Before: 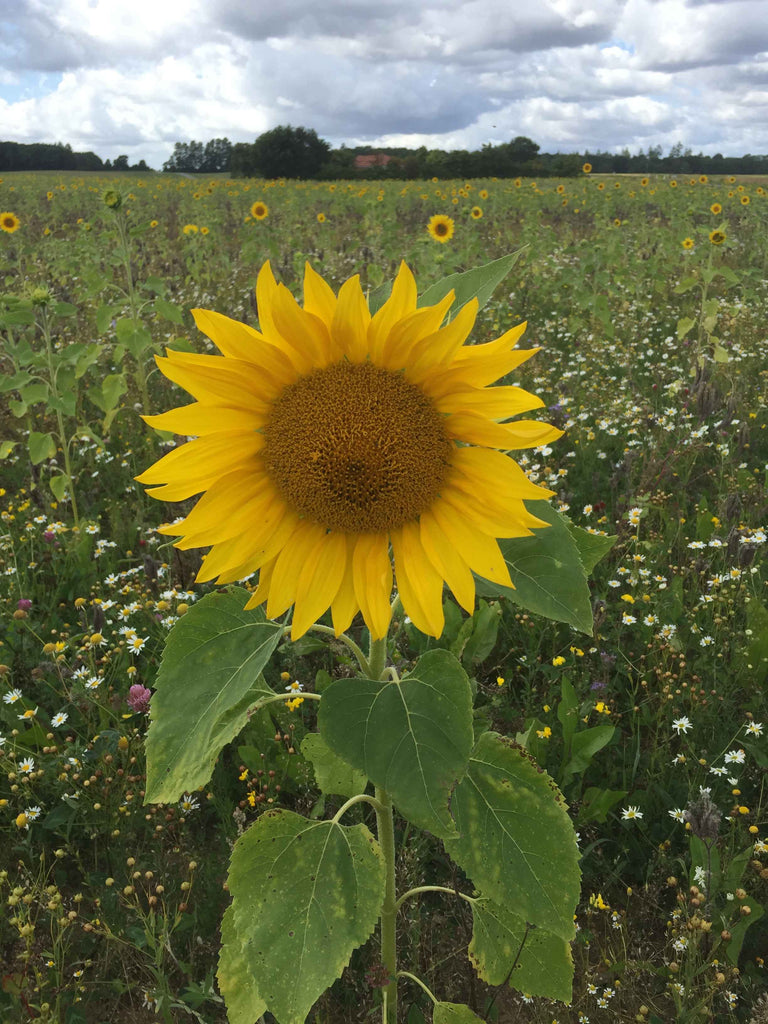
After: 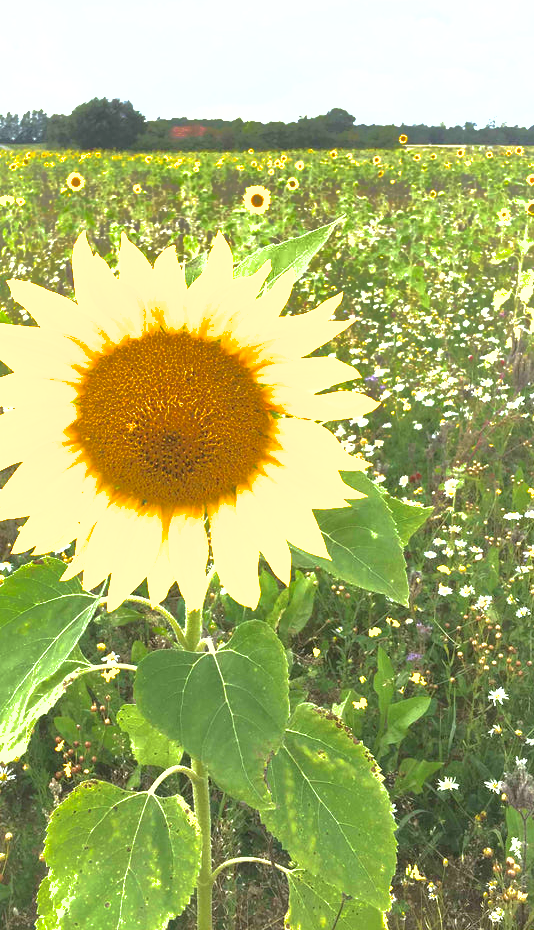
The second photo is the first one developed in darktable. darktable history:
shadows and highlights: shadows 40, highlights -60
exposure: exposure 2.207 EV, compensate highlight preservation false
crop and rotate: left 24.034%, top 2.838%, right 6.406%, bottom 6.299%
base curve: curves: ch0 [(0, 0) (0.303, 0.277) (1, 1)]
